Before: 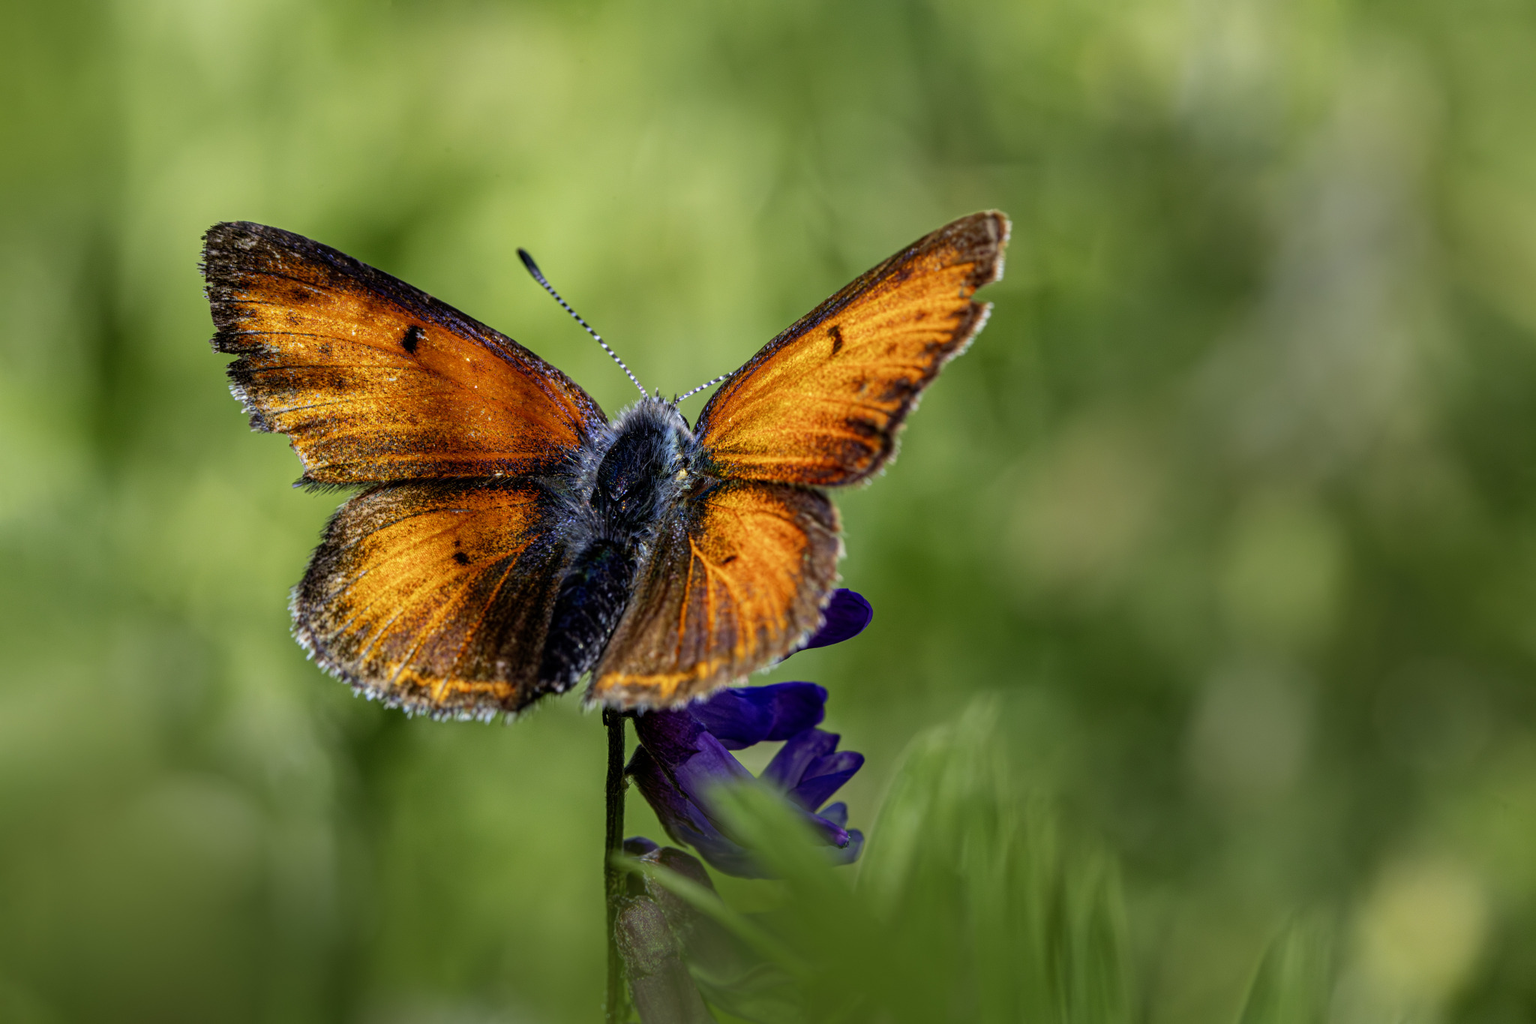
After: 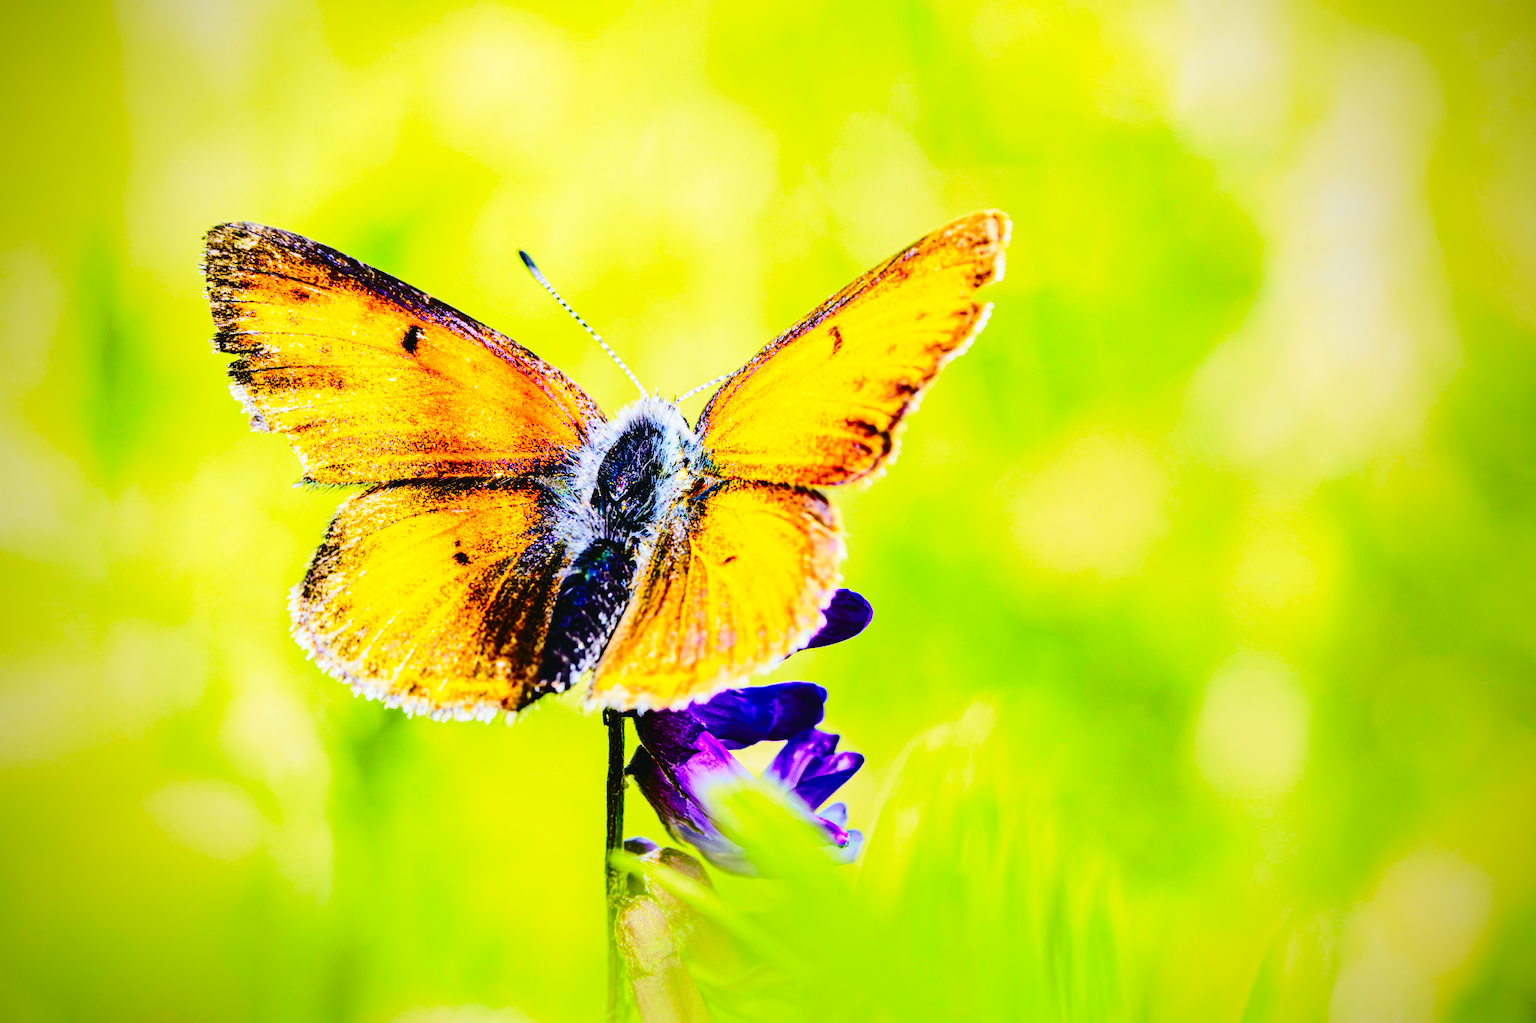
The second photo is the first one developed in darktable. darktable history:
color balance rgb: linear chroma grading › shadows 16.549%, perceptual saturation grading › global saturation 30.802%, perceptual brilliance grading › mid-tones 9.231%, perceptual brilliance grading › shadows 14.319%, global vibrance 26.447%, contrast 6.201%
exposure: black level correction 0.001, exposure 1.813 EV, compensate highlight preservation false
base curve: curves: ch0 [(0, 0) (0.028, 0.03) (0.121, 0.232) (0.46, 0.748) (0.859, 0.968) (1, 1)], preserve colors none
vignetting: fall-off start 73.64%, brightness -0.63, saturation -0.009
tone curve: curves: ch0 [(0, 0.03) (0.113, 0.087) (0.207, 0.184) (0.515, 0.612) (0.712, 0.793) (1, 0.946)]; ch1 [(0, 0) (0.172, 0.123) (0.317, 0.279) (0.407, 0.401) (0.476, 0.482) (0.505, 0.499) (0.534, 0.534) (0.632, 0.645) (0.726, 0.745) (1, 1)]; ch2 [(0, 0) (0.411, 0.424) (0.505, 0.505) (0.521, 0.524) (0.541, 0.569) (0.65, 0.699) (1, 1)], color space Lab, independent channels, preserve colors none
